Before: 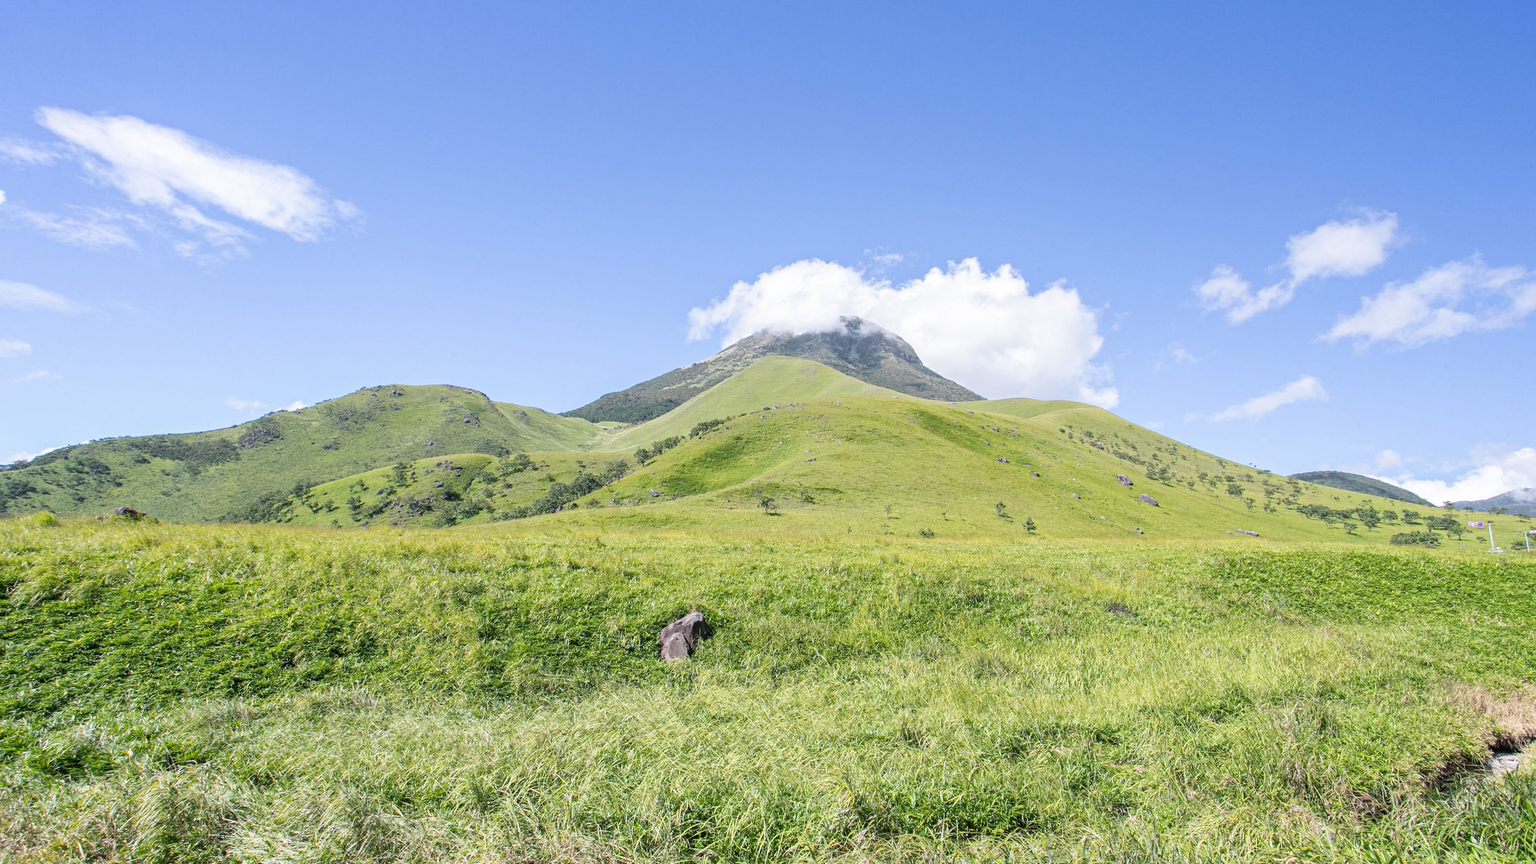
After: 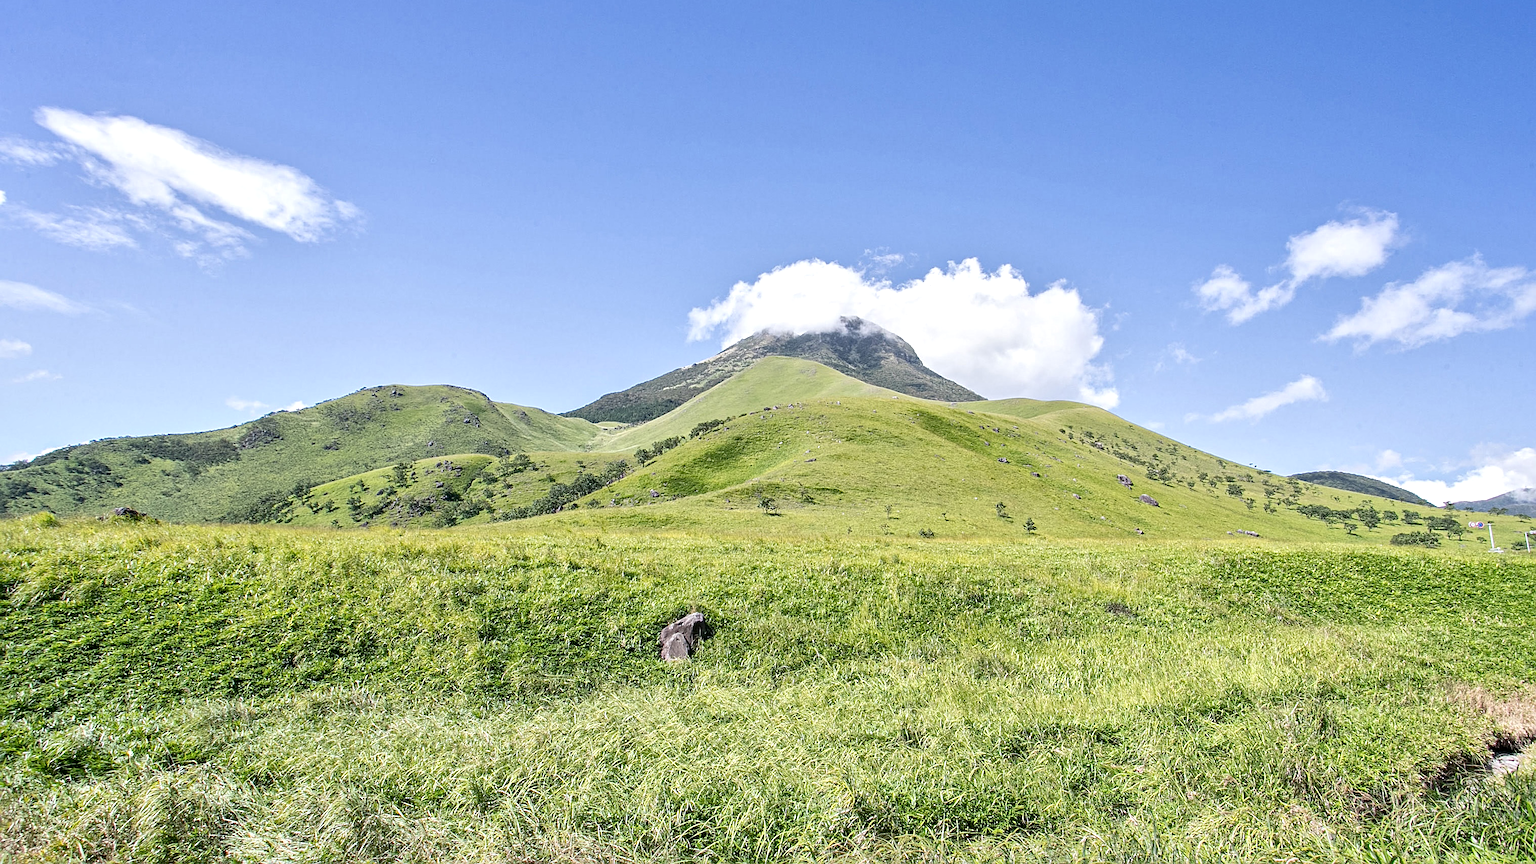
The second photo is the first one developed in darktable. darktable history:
sharpen: on, module defaults
local contrast: mode bilateral grid, contrast 26, coarseness 60, detail 150%, midtone range 0.2
